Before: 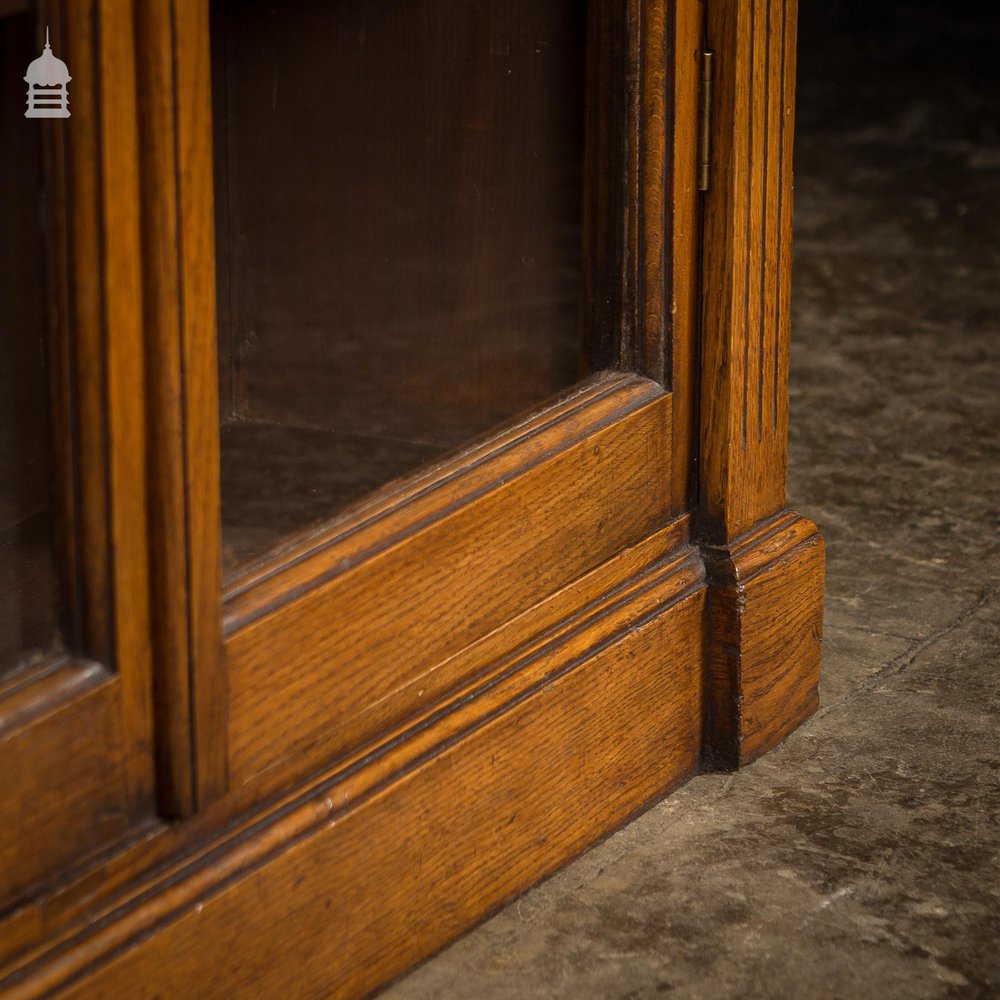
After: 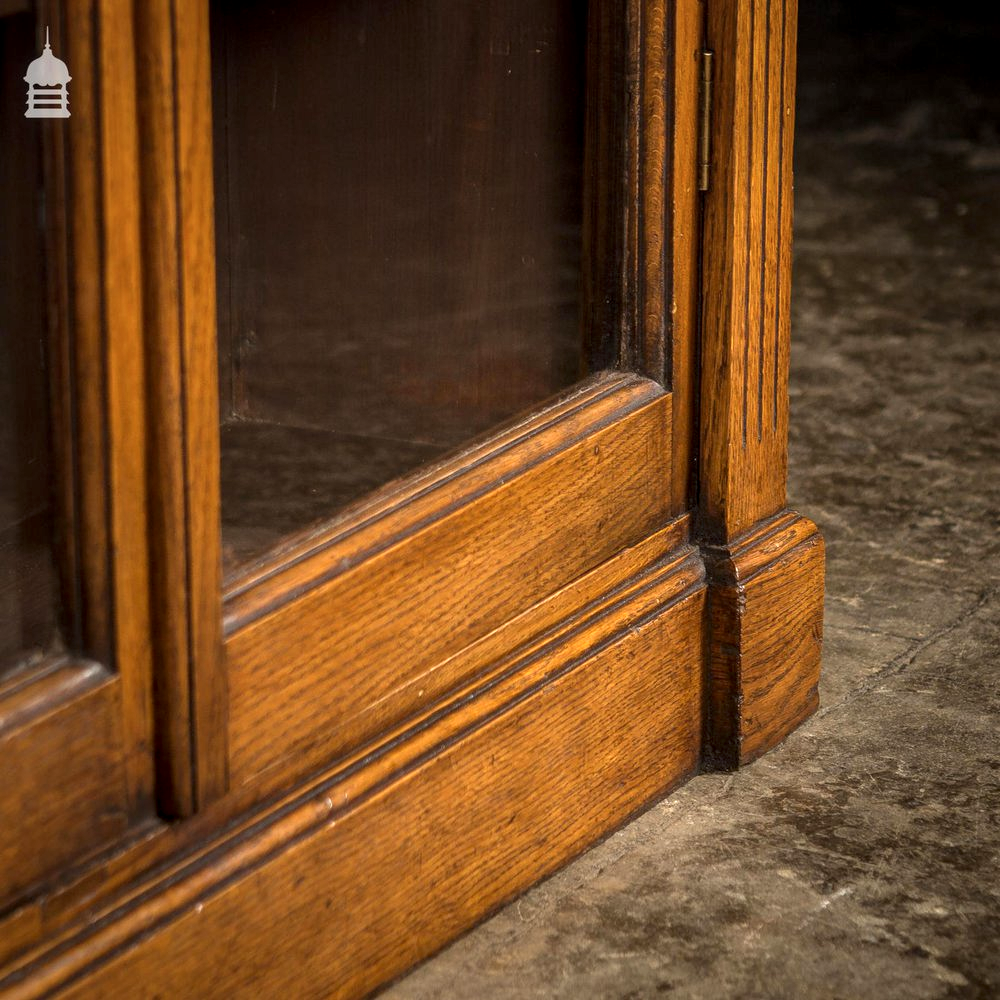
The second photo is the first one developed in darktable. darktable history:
exposure: black level correction 0, exposure 0.5 EV, compensate exposure bias true, compensate highlight preservation false
local contrast: detail 130%
